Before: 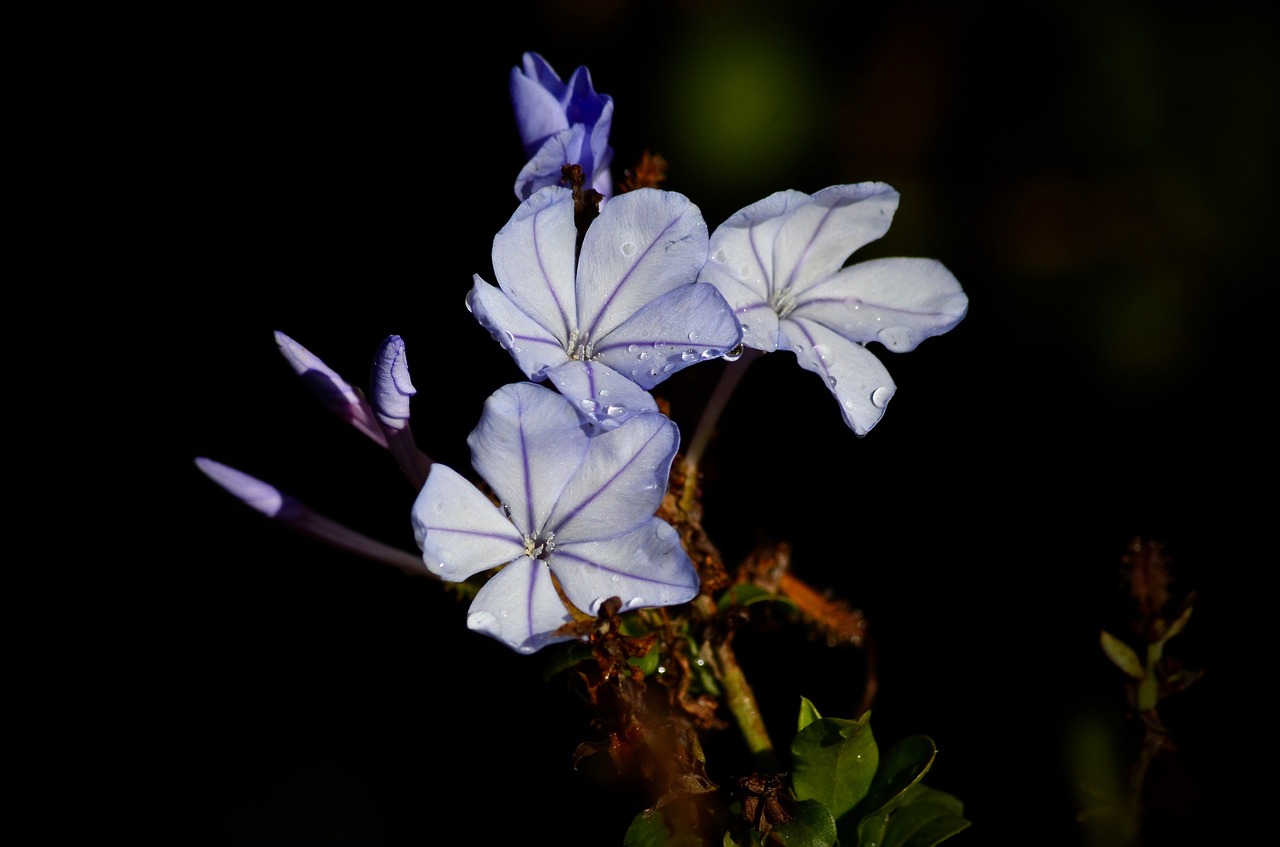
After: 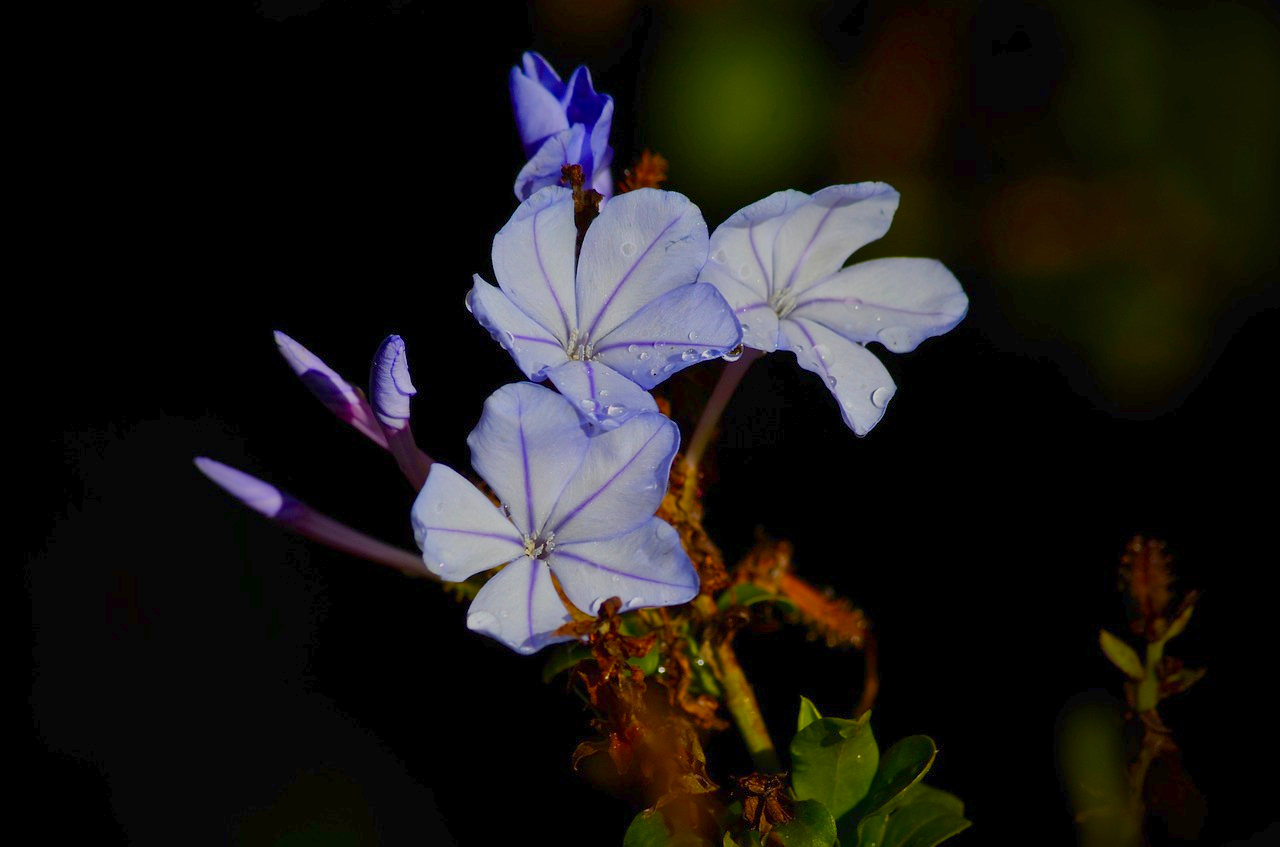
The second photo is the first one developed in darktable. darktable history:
color balance rgb: perceptual saturation grading › global saturation 40.931%, contrast -29.885%
